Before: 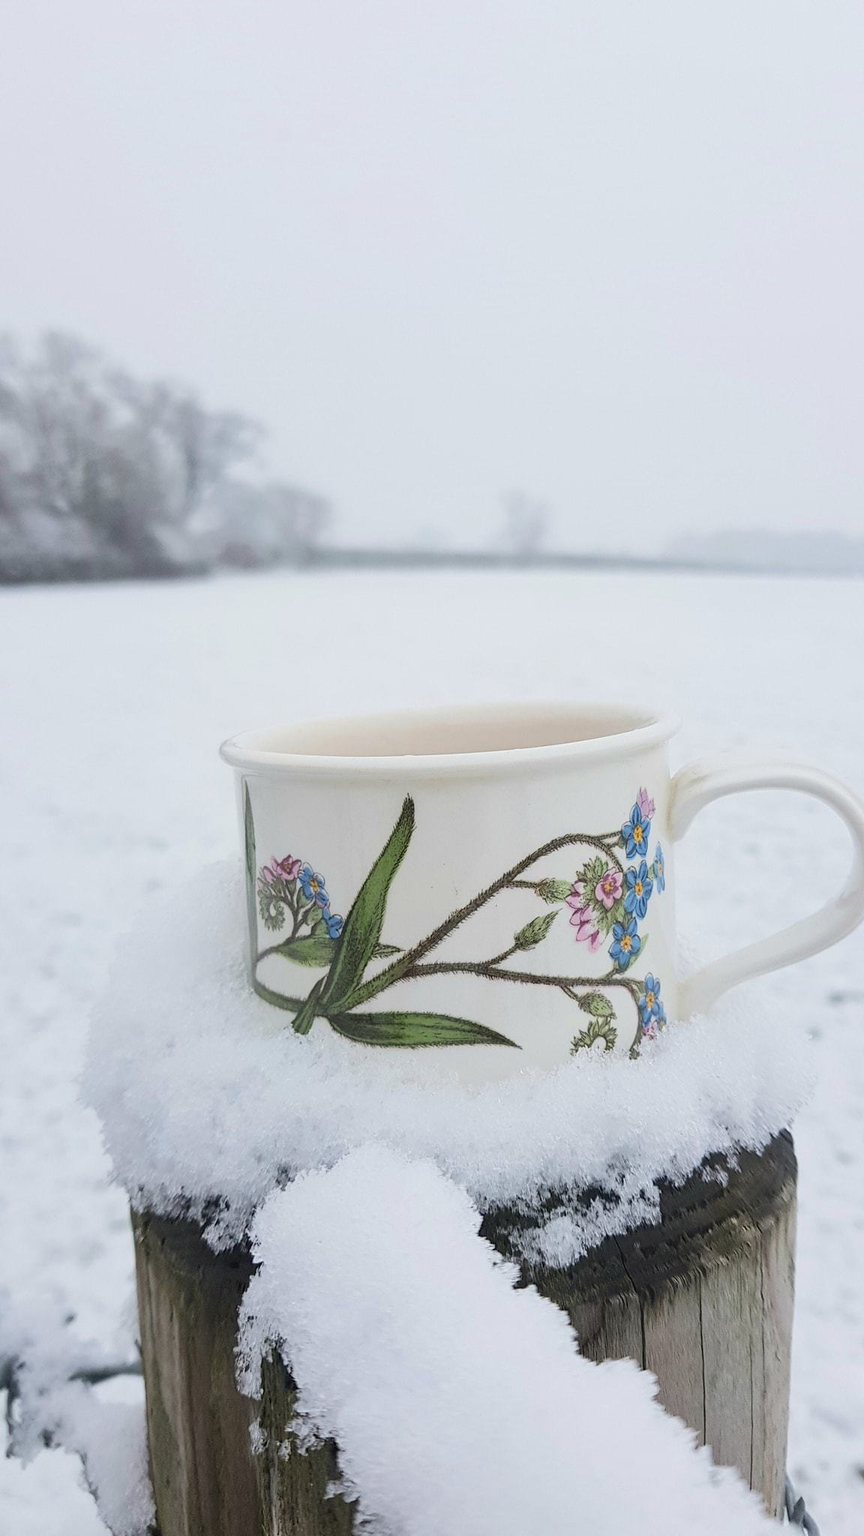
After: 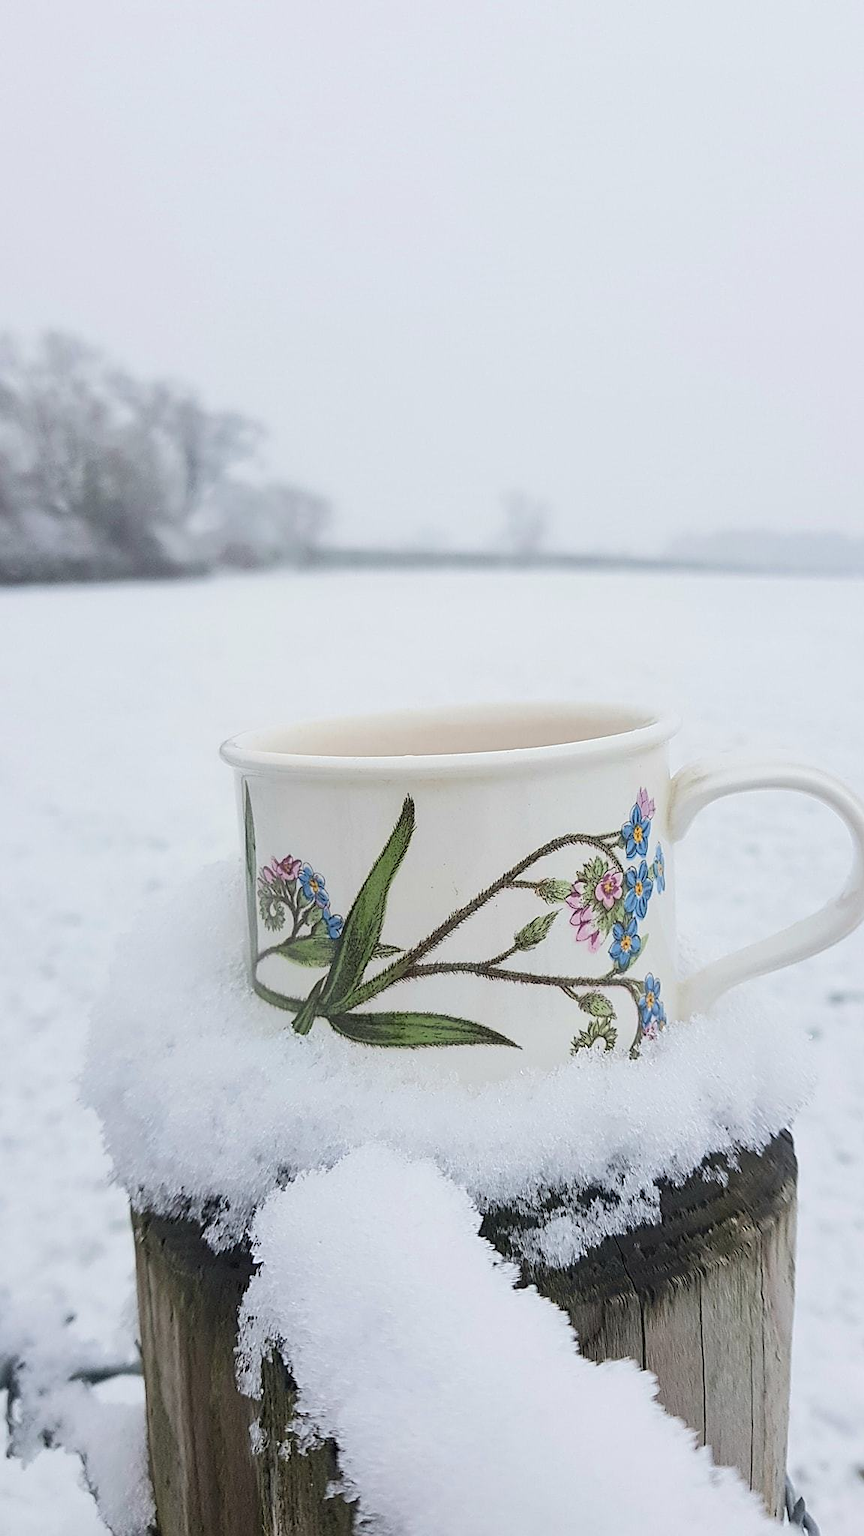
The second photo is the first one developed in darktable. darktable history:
sharpen: on, module defaults
levels: levels [0, 0.498, 0.996]
